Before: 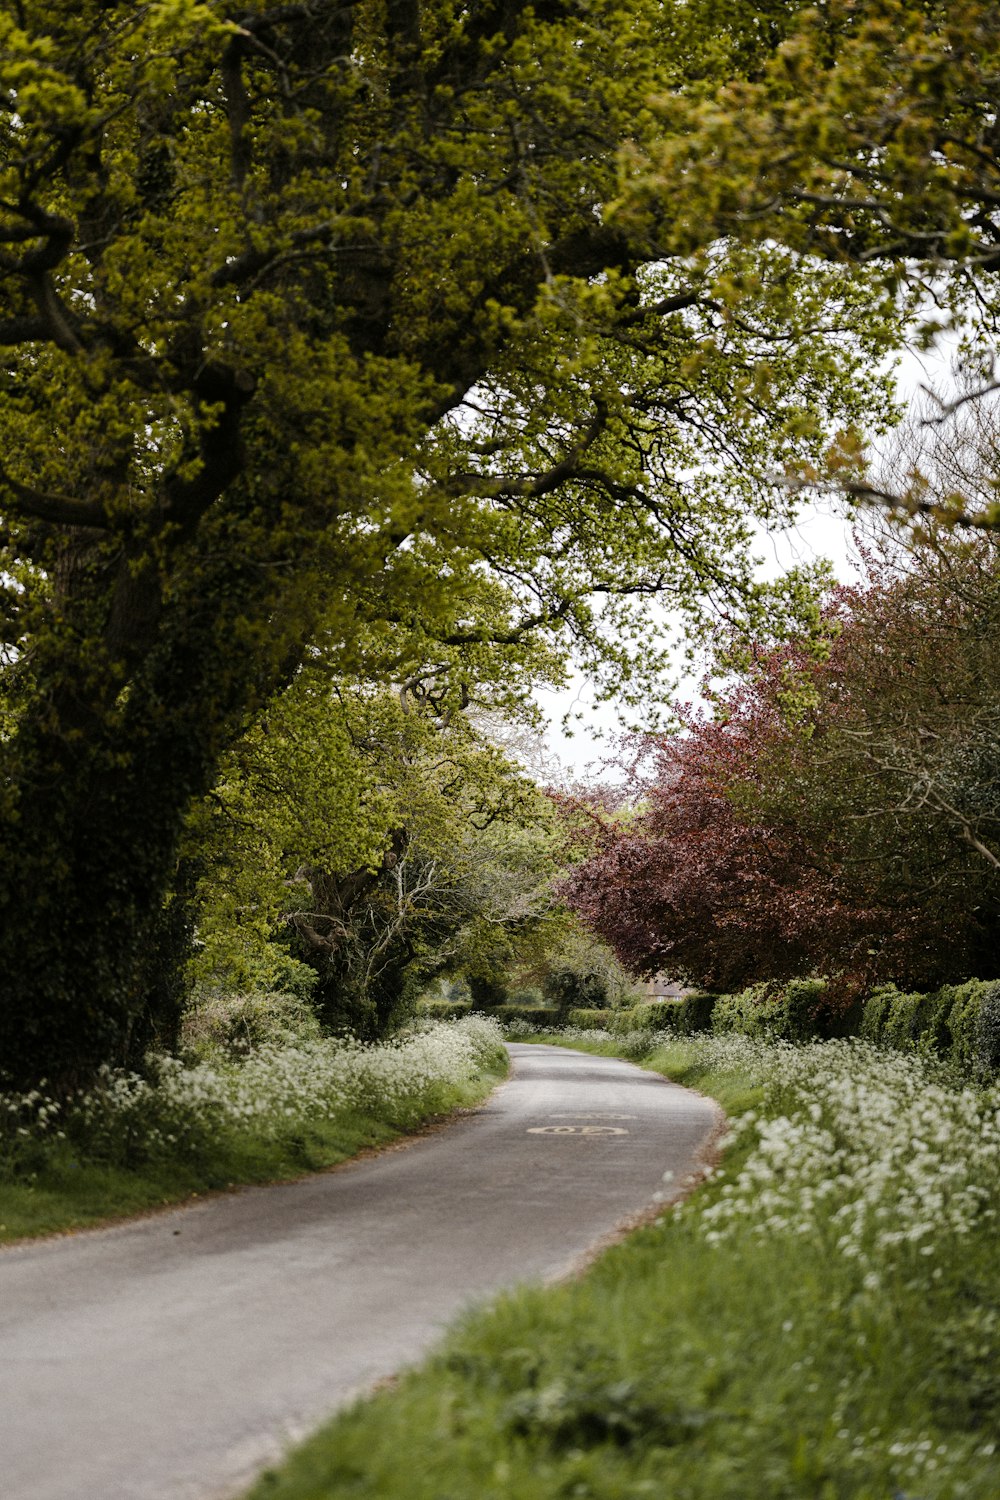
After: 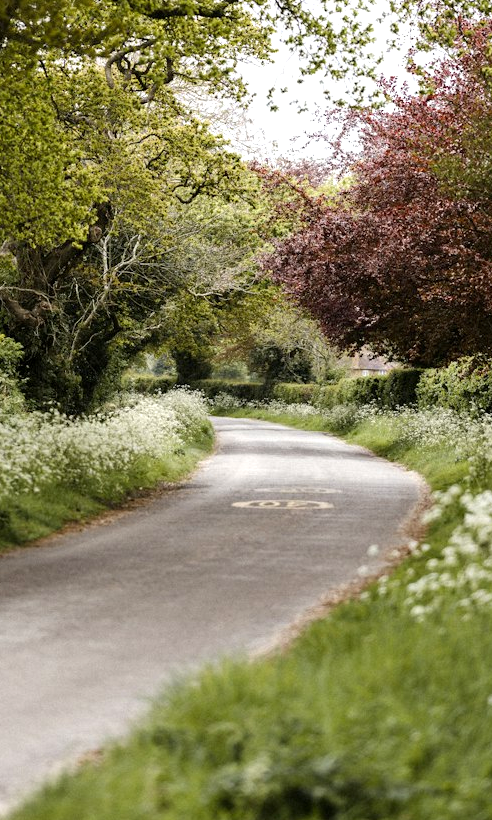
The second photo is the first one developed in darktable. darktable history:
shadows and highlights: radius 94.89, shadows -16.36, white point adjustment 0.214, highlights 31.36, compress 48.41%, soften with gaussian
exposure: black level correction 0.001, exposure 0.5 EV, compensate highlight preservation false
crop: left 29.562%, top 41.784%, right 21.179%, bottom 3.5%
